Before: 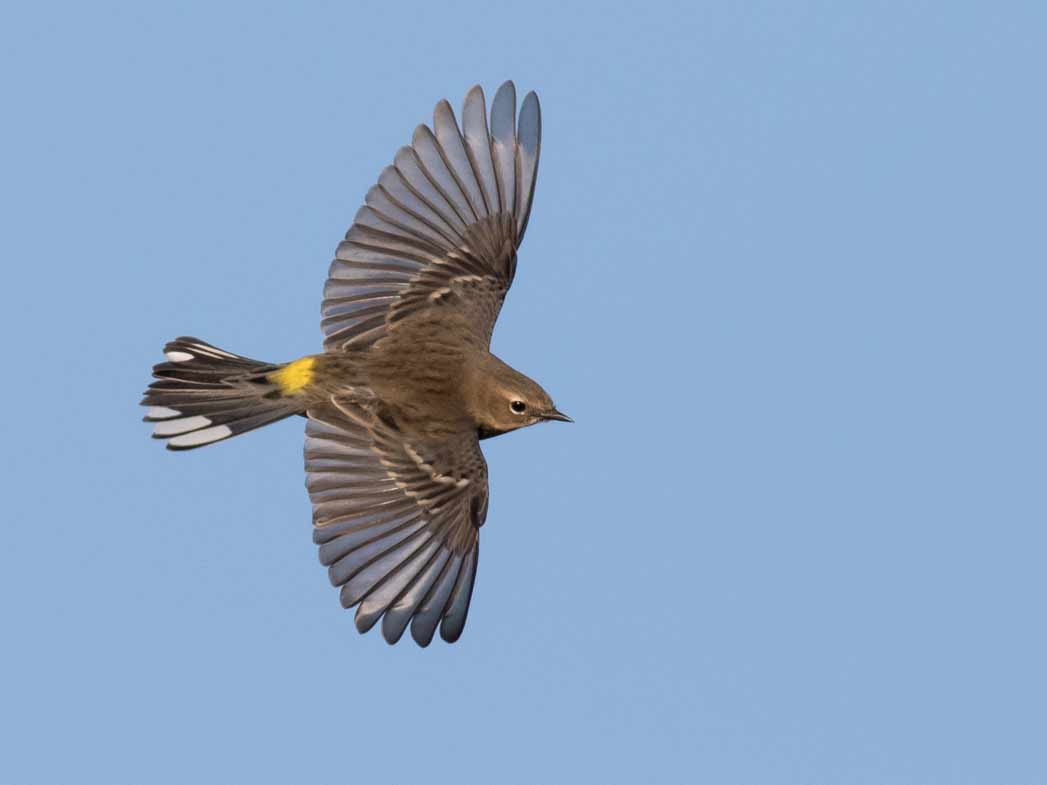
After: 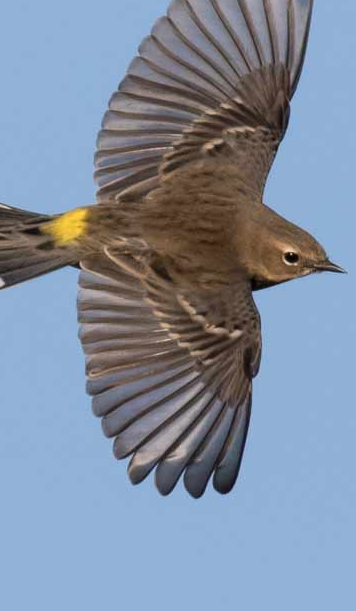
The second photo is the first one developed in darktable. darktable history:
crop and rotate: left 21.718%, top 19.096%, right 44.266%, bottom 2.976%
